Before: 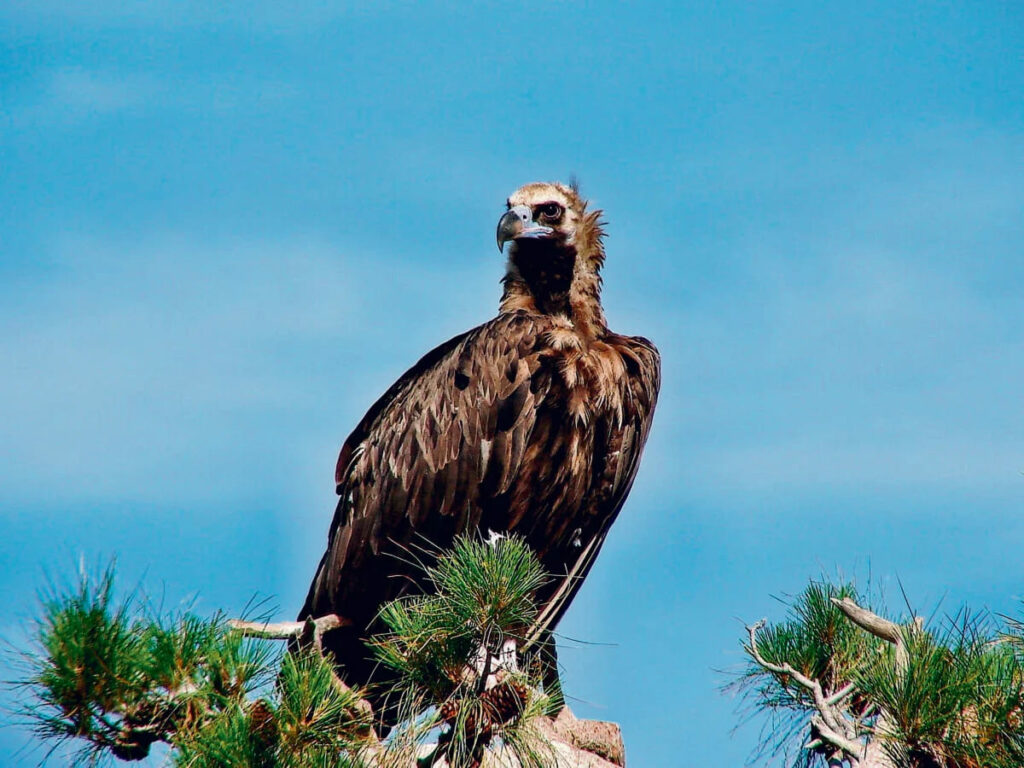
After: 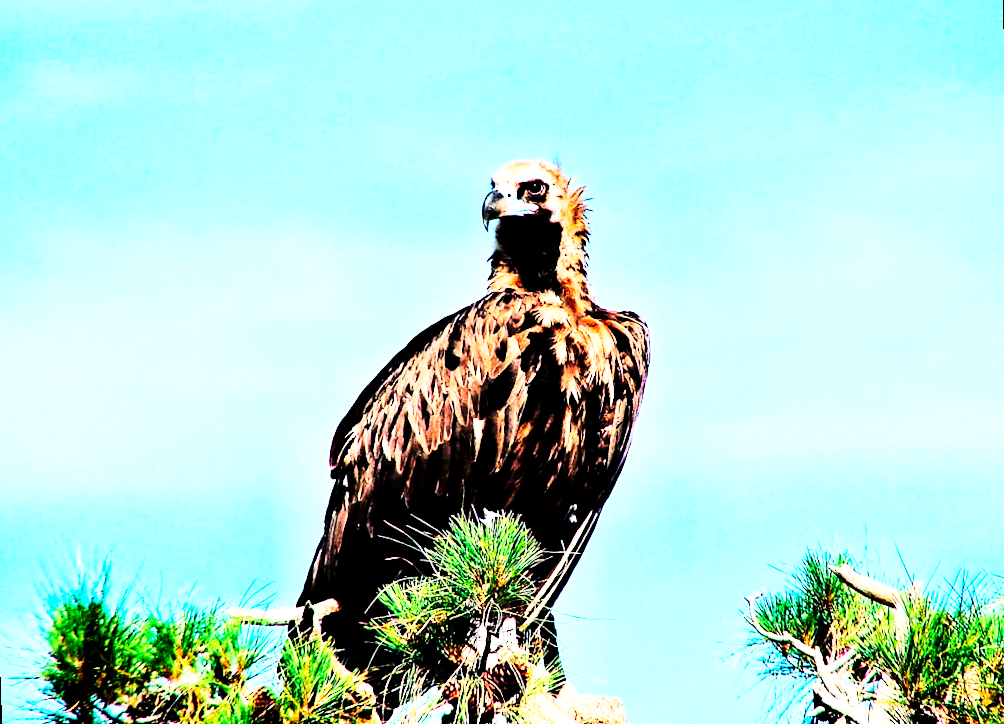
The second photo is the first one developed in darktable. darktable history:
rotate and perspective: rotation -2°, crop left 0.022, crop right 0.978, crop top 0.049, crop bottom 0.951
local contrast: highlights 100%, shadows 100%, detail 120%, midtone range 0.2
base curve: curves: ch0 [(0, 0) (0.007, 0.004) (0.027, 0.03) (0.046, 0.07) (0.207, 0.54) (0.442, 0.872) (0.673, 0.972) (1, 1)], preserve colors none
tone curve: curves: ch0 [(0, 0) (0.16, 0.055) (0.506, 0.762) (1, 1.024)], color space Lab, linked channels, preserve colors none
